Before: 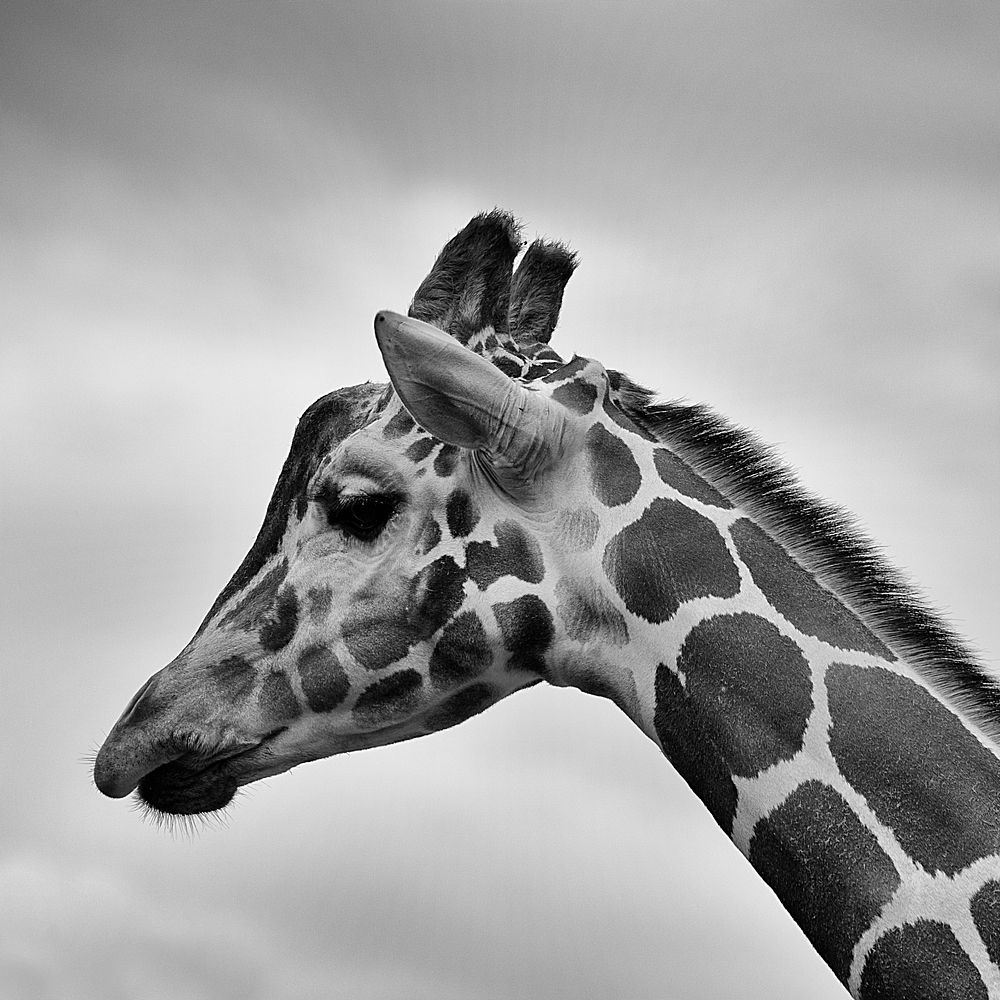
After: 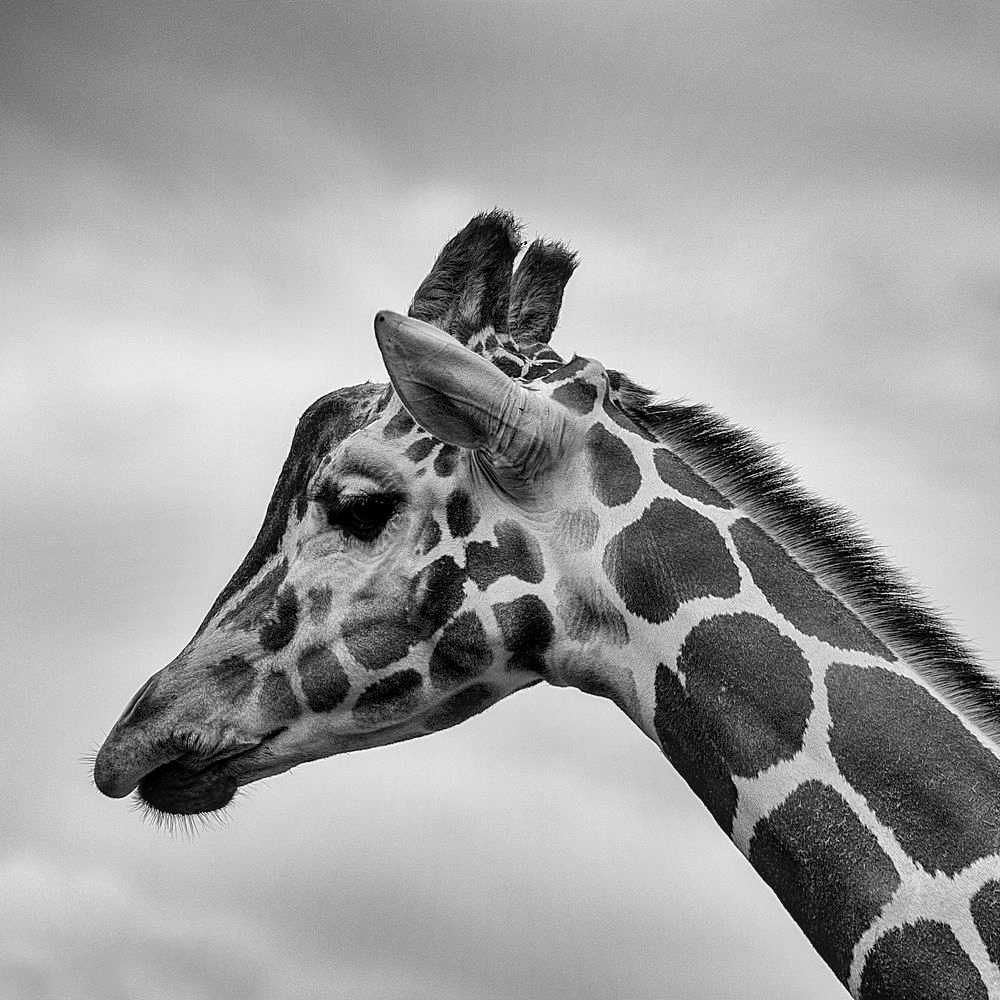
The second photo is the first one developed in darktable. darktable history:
local contrast: detail 130%
color zones: curves: ch0 [(0.002, 0.593) (0.143, 0.417) (0.285, 0.541) (0.455, 0.289) (0.608, 0.327) (0.727, 0.283) (0.869, 0.571) (1, 0.603)]; ch1 [(0, 0) (0.143, 0) (0.286, 0) (0.429, 0) (0.571, 0) (0.714, 0) (0.857, 0)], mix 24.6%
